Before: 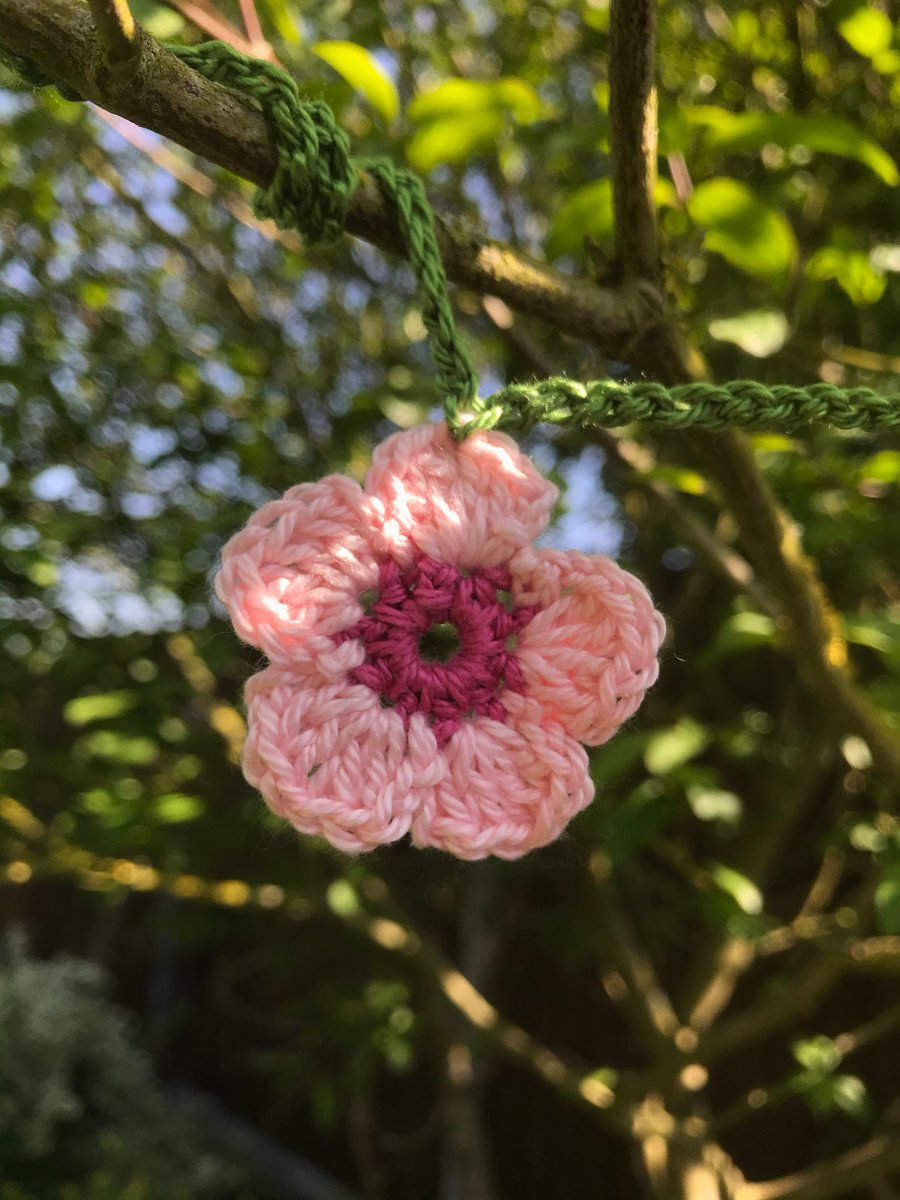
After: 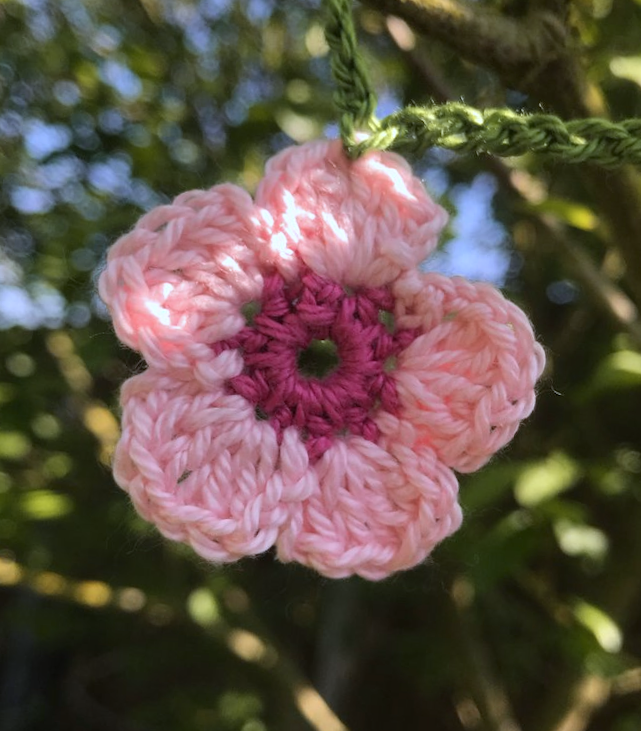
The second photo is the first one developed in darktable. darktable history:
color zones: curves: ch2 [(0, 0.5) (0.143, 0.5) (0.286, 0.489) (0.415, 0.421) (0.571, 0.5) (0.714, 0.5) (0.857, 0.5) (1, 0.5)], mix 42.65%
crop and rotate: angle -4.15°, left 9.763%, top 21.169%, right 12.312%, bottom 12.112%
color calibration: illuminant custom, x 0.371, y 0.382, temperature 4282.48 K
